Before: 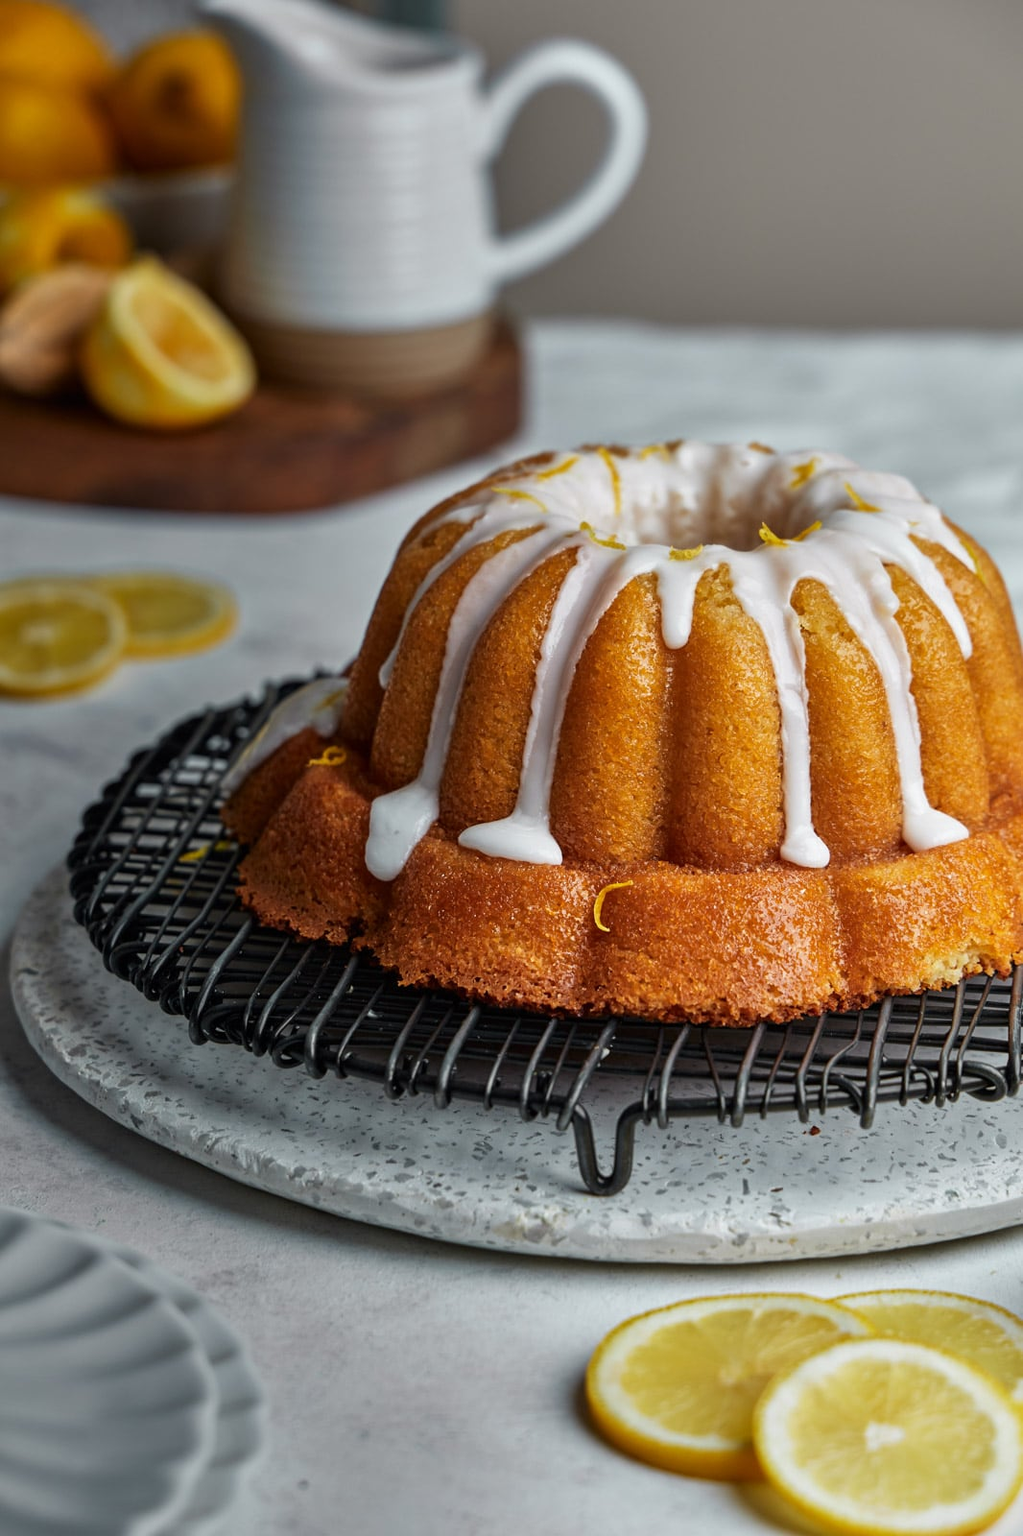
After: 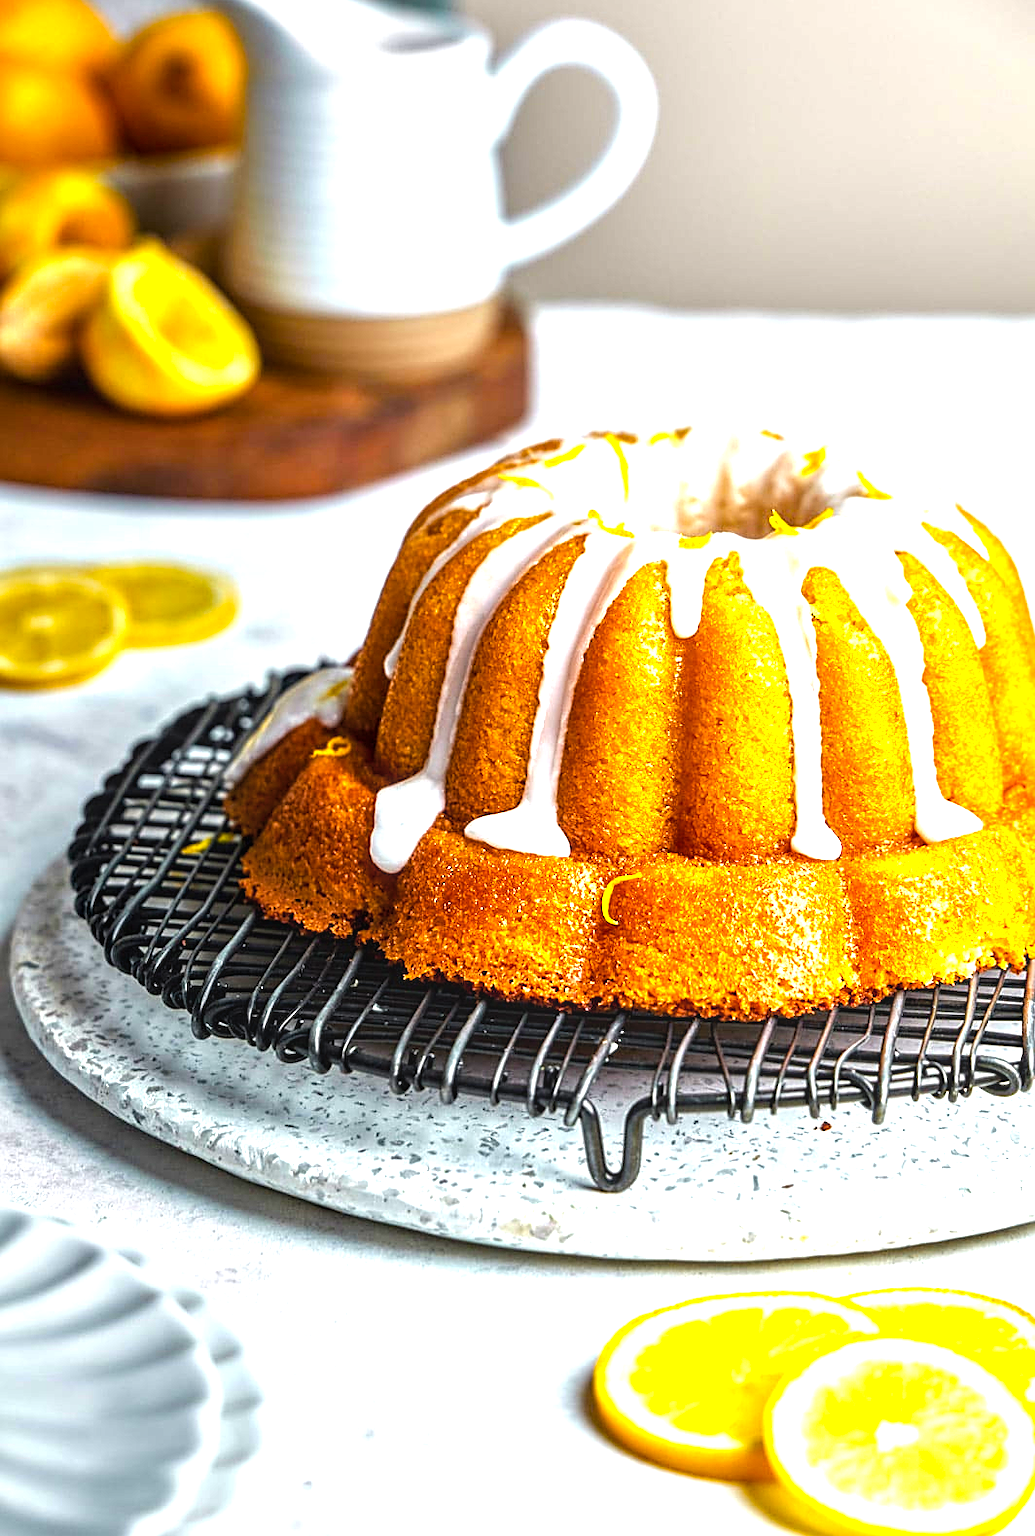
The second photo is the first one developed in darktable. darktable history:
exposure: exposure 0.715 EV, compensate highlight preservation false
crop: top 1.304%, right 0.089%
tone equalizer: -8 EV -0.425 EV, -7 EV -0.379 EV, -6 EV -0.309 EV, -5 EV -0.198 EV, -3 EV 0.189 EV, -2 EV 0.343 EV, -1 EV 0.414 EV, +0 EV 0.44 EV
color balance rgb: perceptual saturation grading › global saturation 31.15%, perceptual brilliance grading › global brilliance 19.601%, global vibrance 20%
sharpen: on, module defaults
local contrast: on, module defaults
base curve: curves: ch0 [(0, 0) (0.472, 0.508) (1, 1)], preserve colors none
